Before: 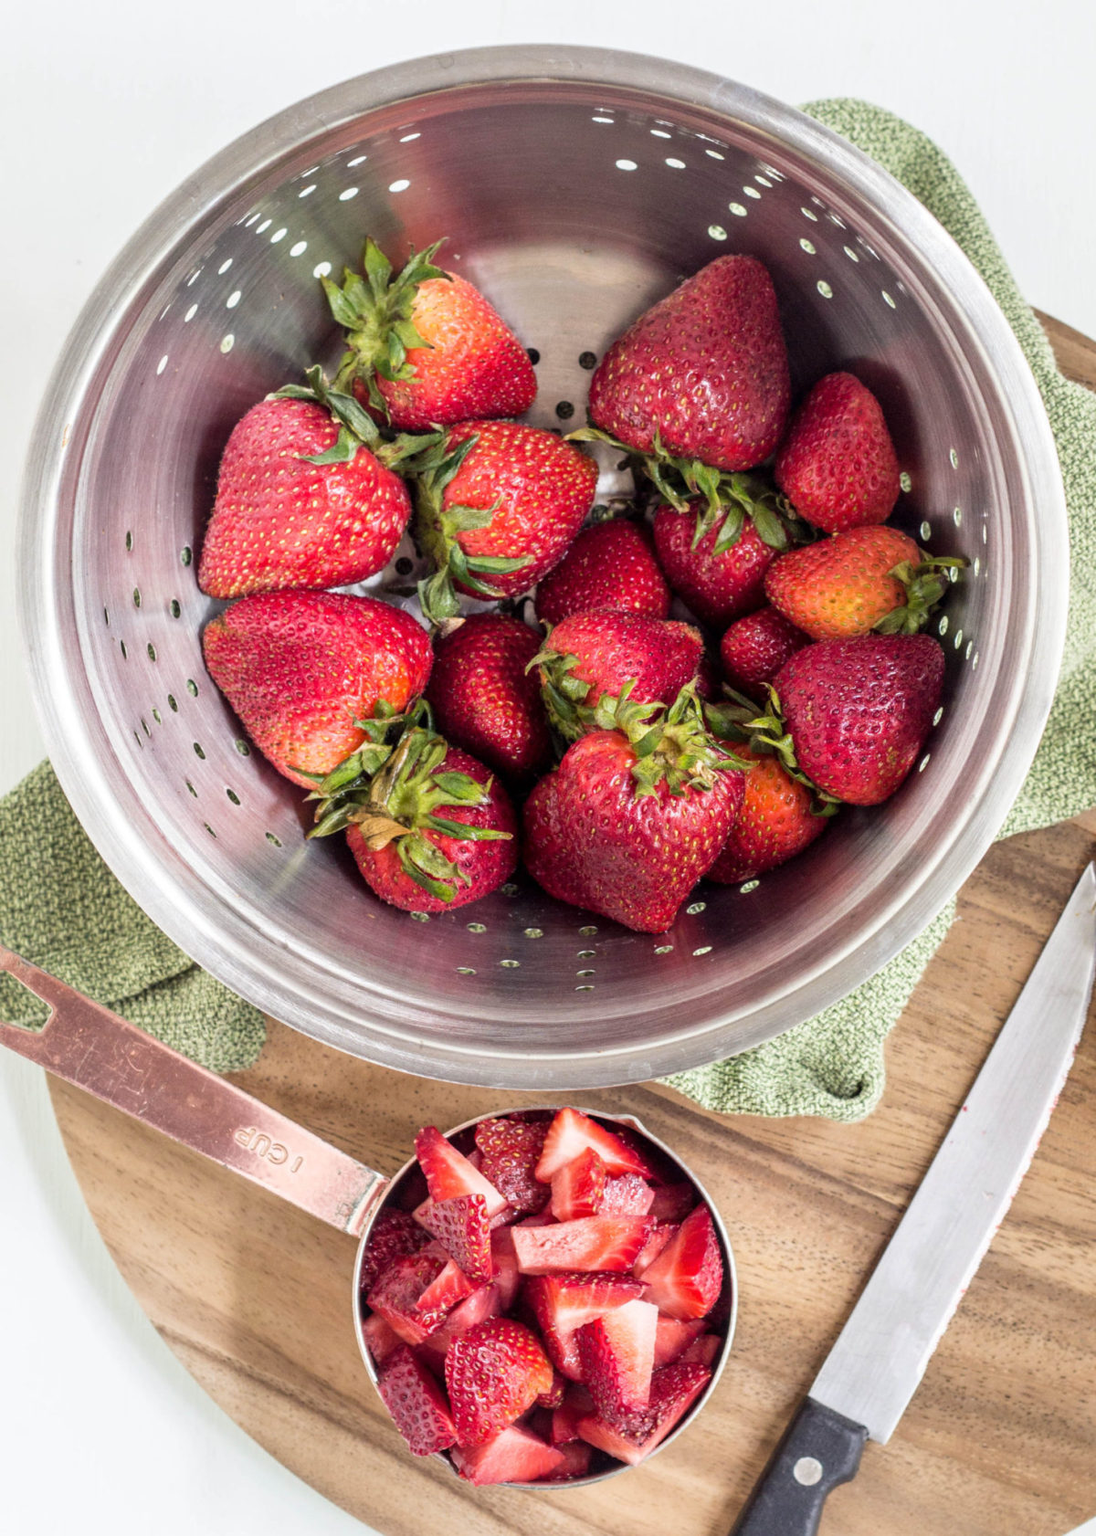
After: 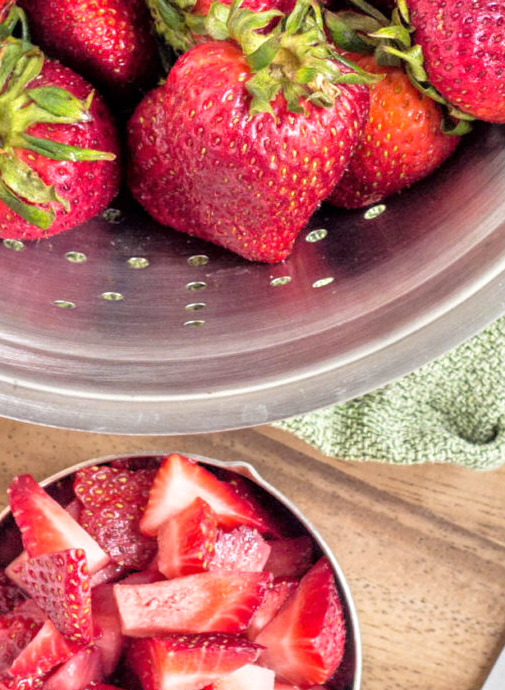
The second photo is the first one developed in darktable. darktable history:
crop: left 37.221%, top 45.169%, right 20.63%, bottom 13.777%
tone equalizer: -7 EV 0.15 EV, -6 EV 0.6 EV, -5 EV 1.15 EV, -4 EV 1.33 EV, -3 EV 1.15 EV, -2 EV 0.6 EV, -1 EV 0.15 EV, mask exposure compensation -0.5 EV
